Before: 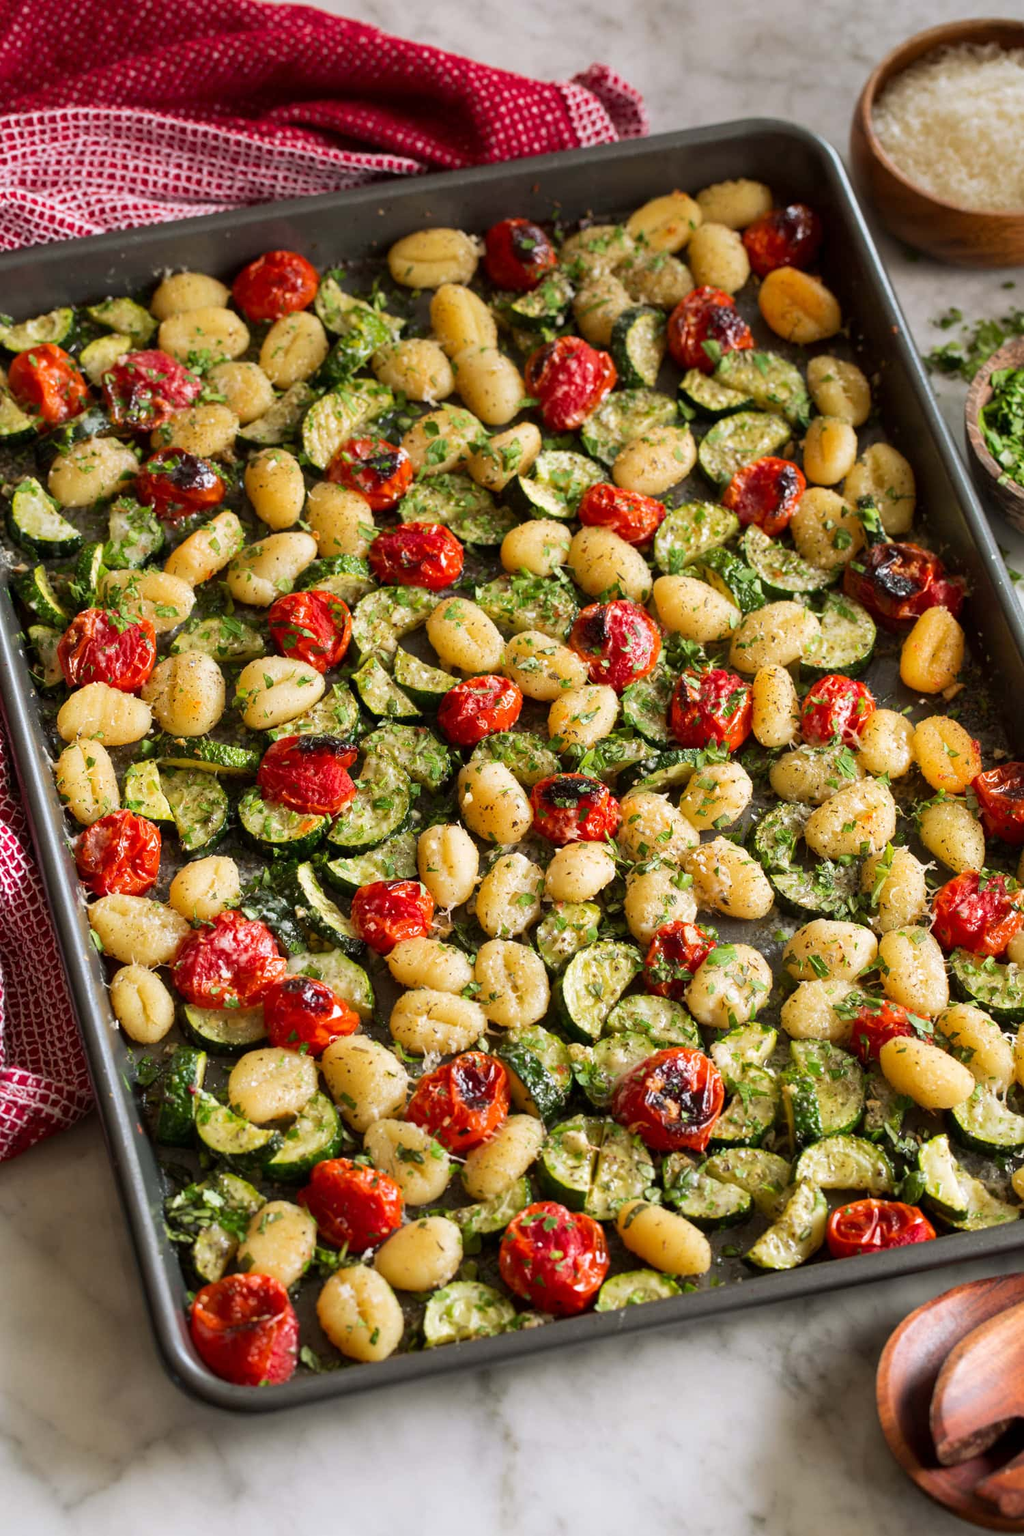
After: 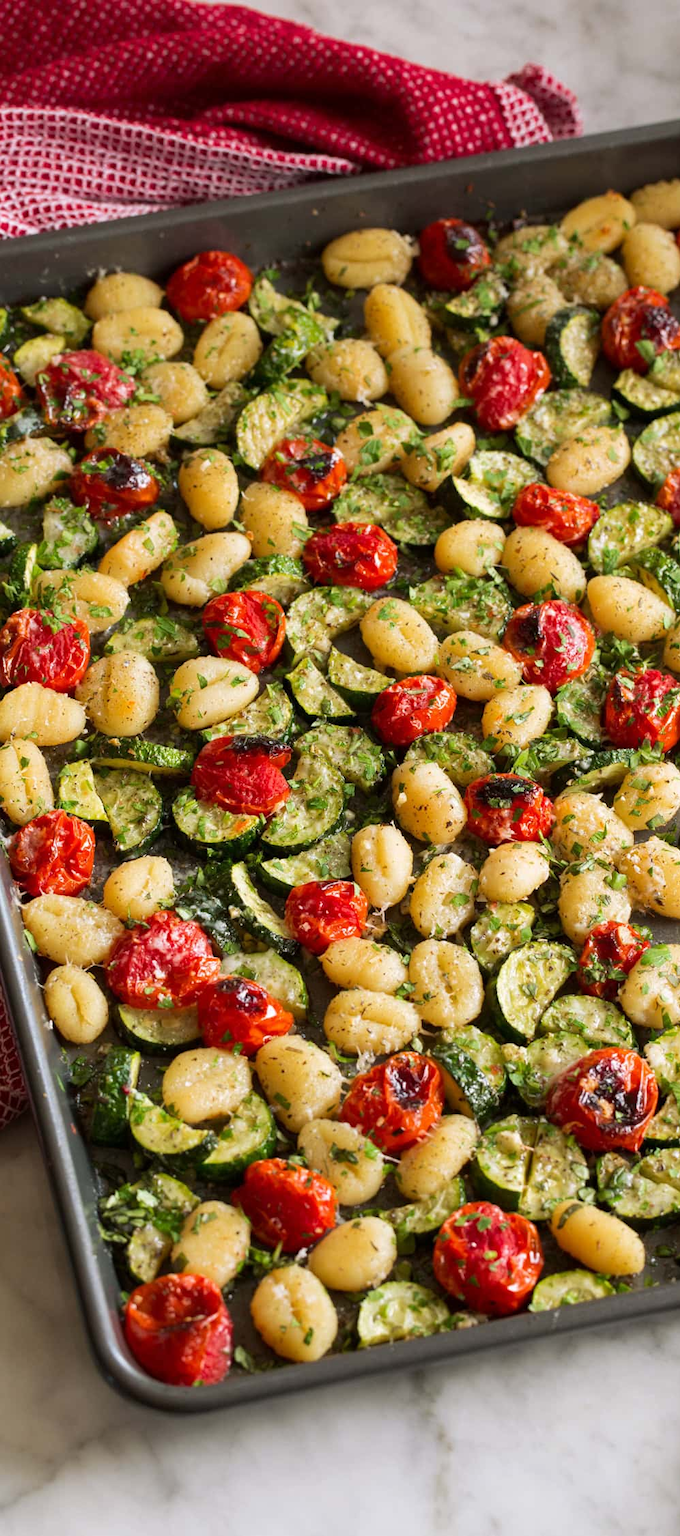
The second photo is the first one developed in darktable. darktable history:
crop and rotate: left 6.5%, right 27.012%
